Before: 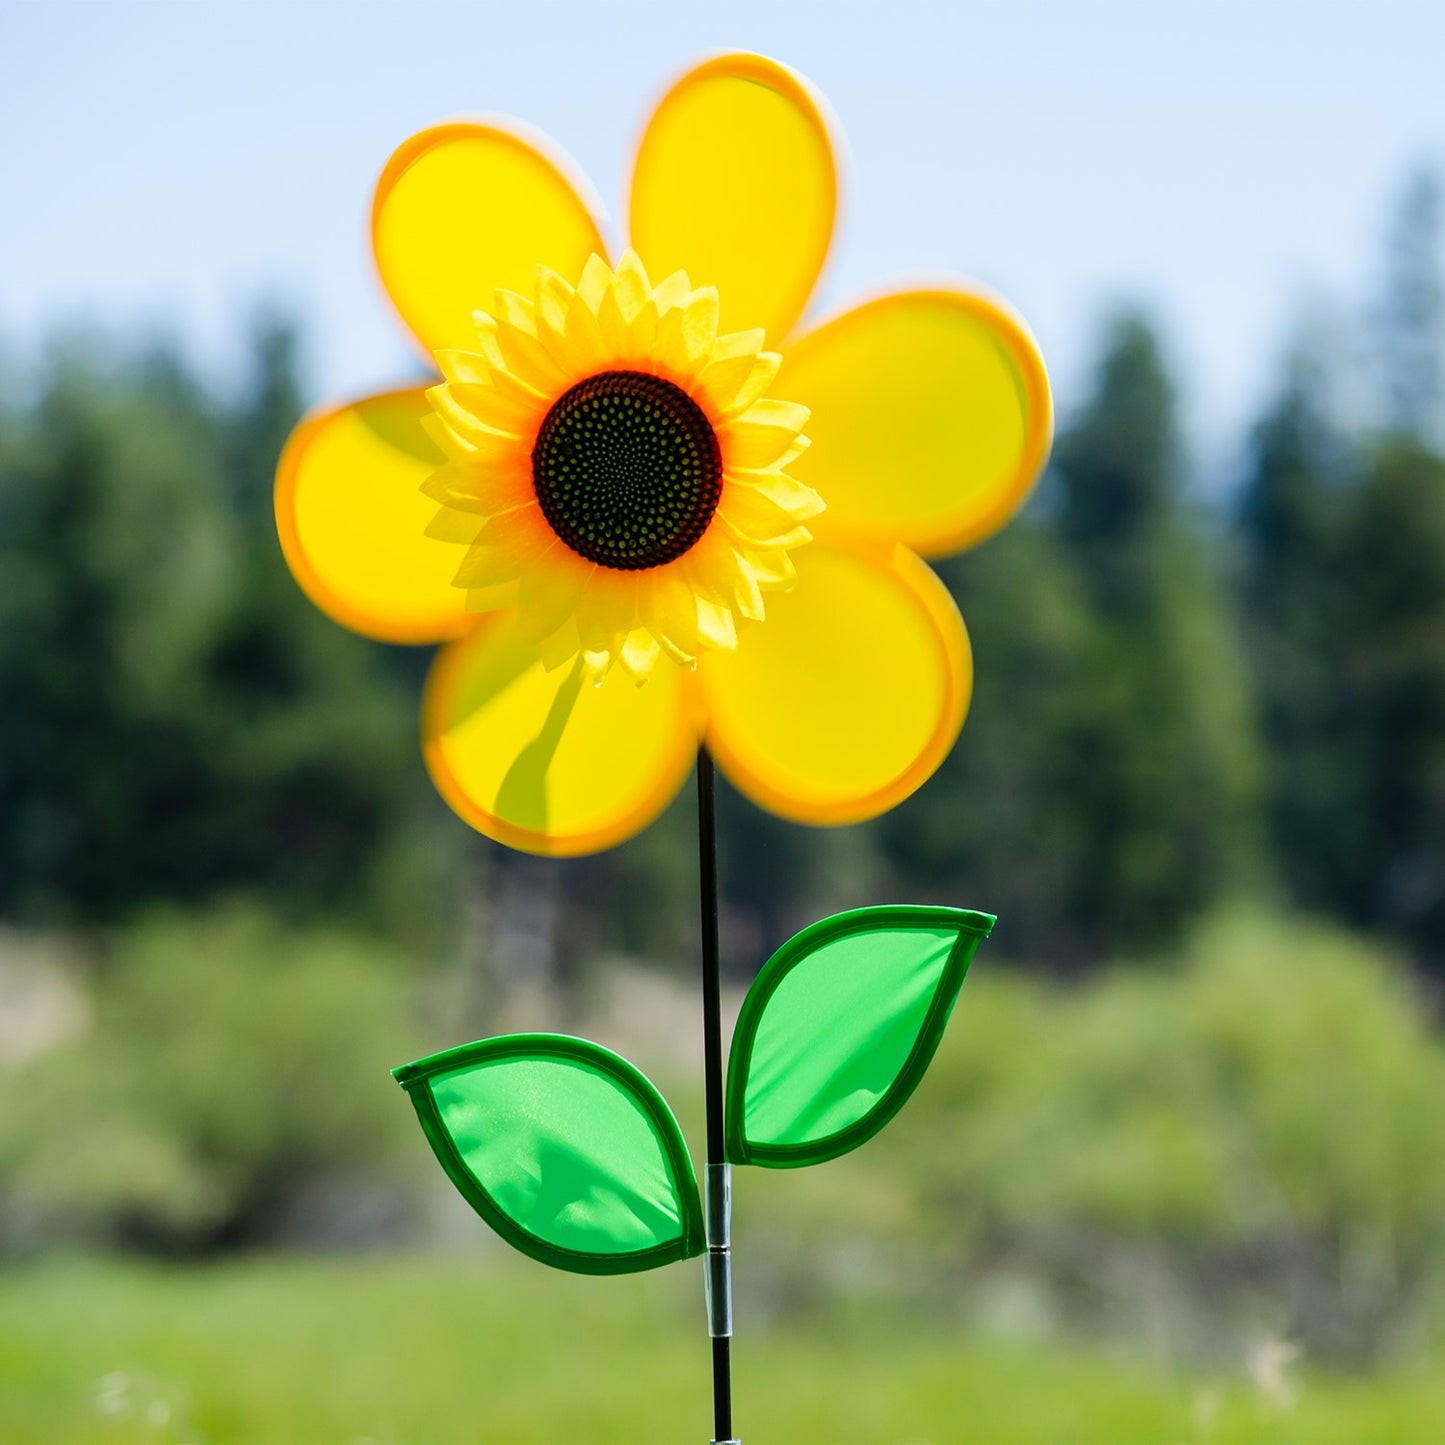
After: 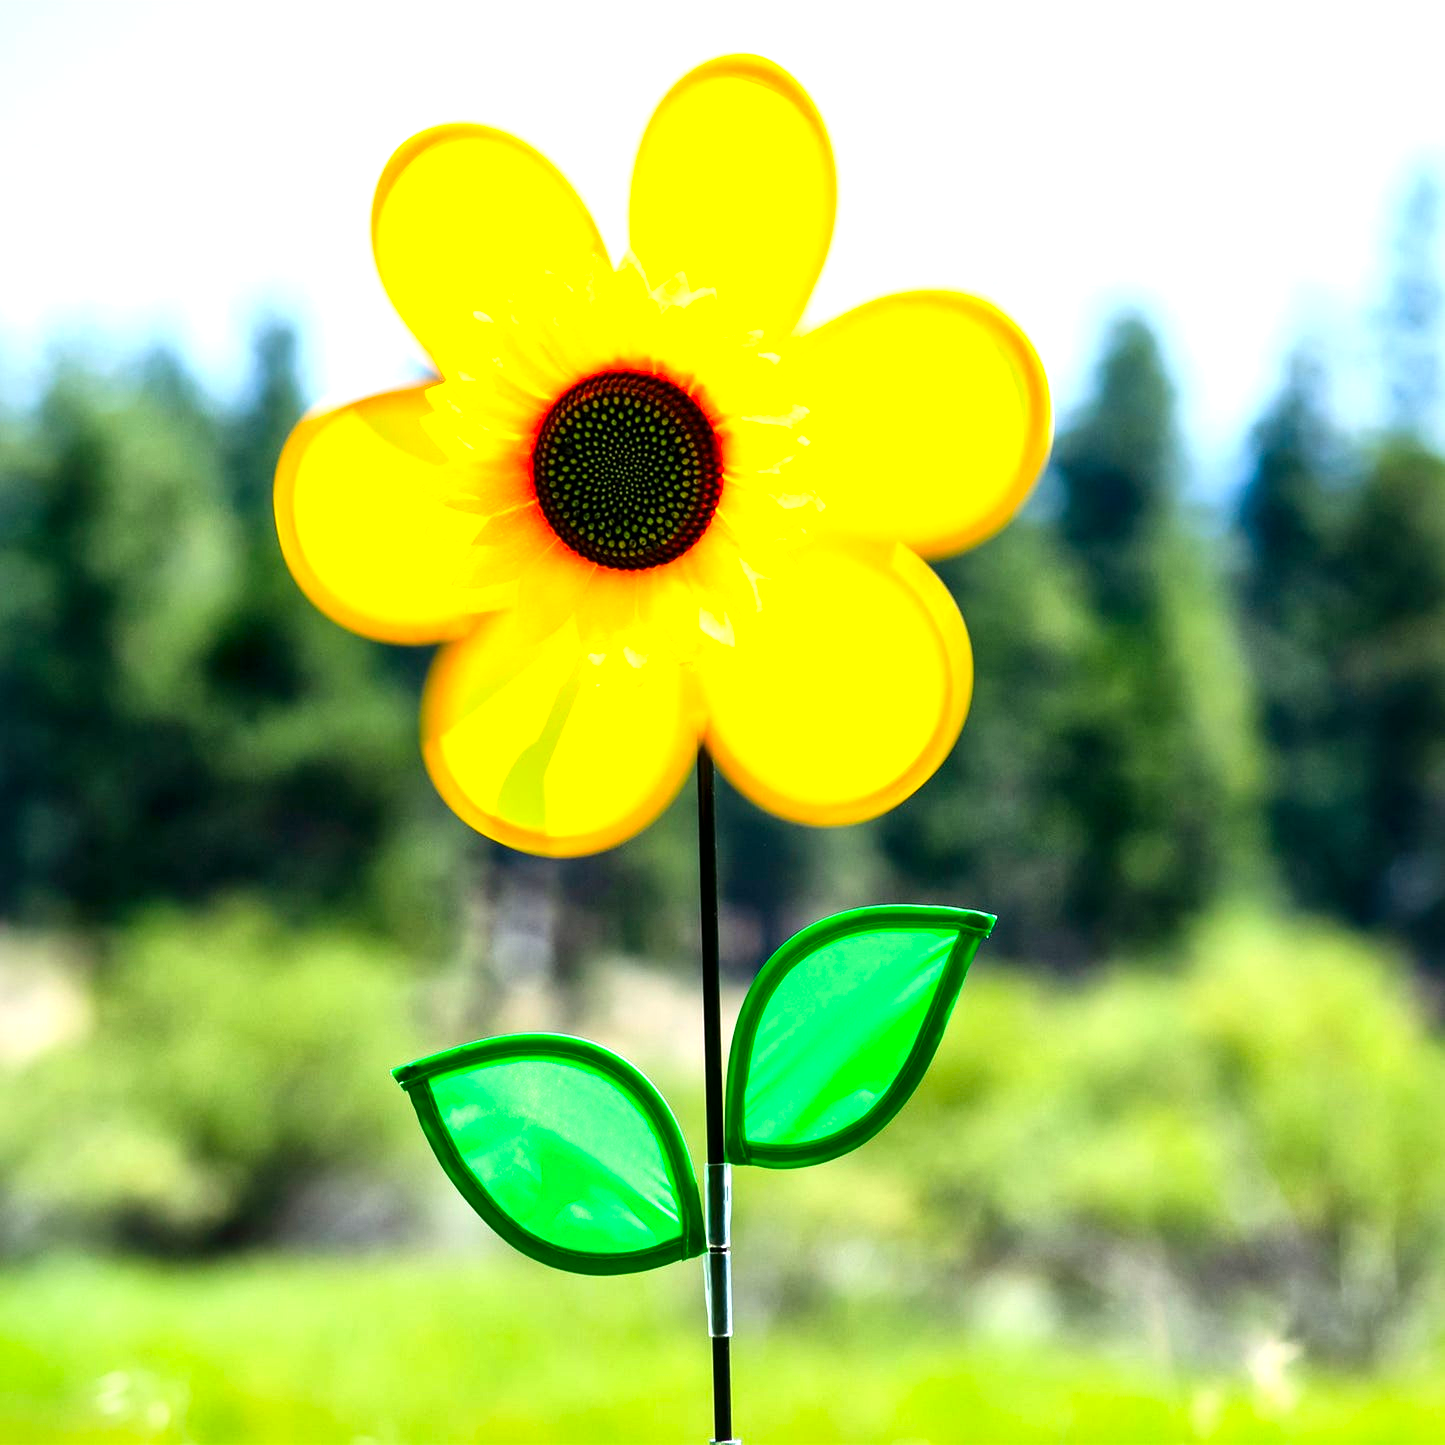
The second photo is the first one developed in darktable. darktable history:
contrast brightness saturation: contrast 0.157, saturation 0.323
exposure: black level correction 0, exposure 0.894 EV, compensate highlight preservation false
local contrast: mode bilateral grid, contrast 19, coarseness 51, detail 173%, midtone range 0.2
